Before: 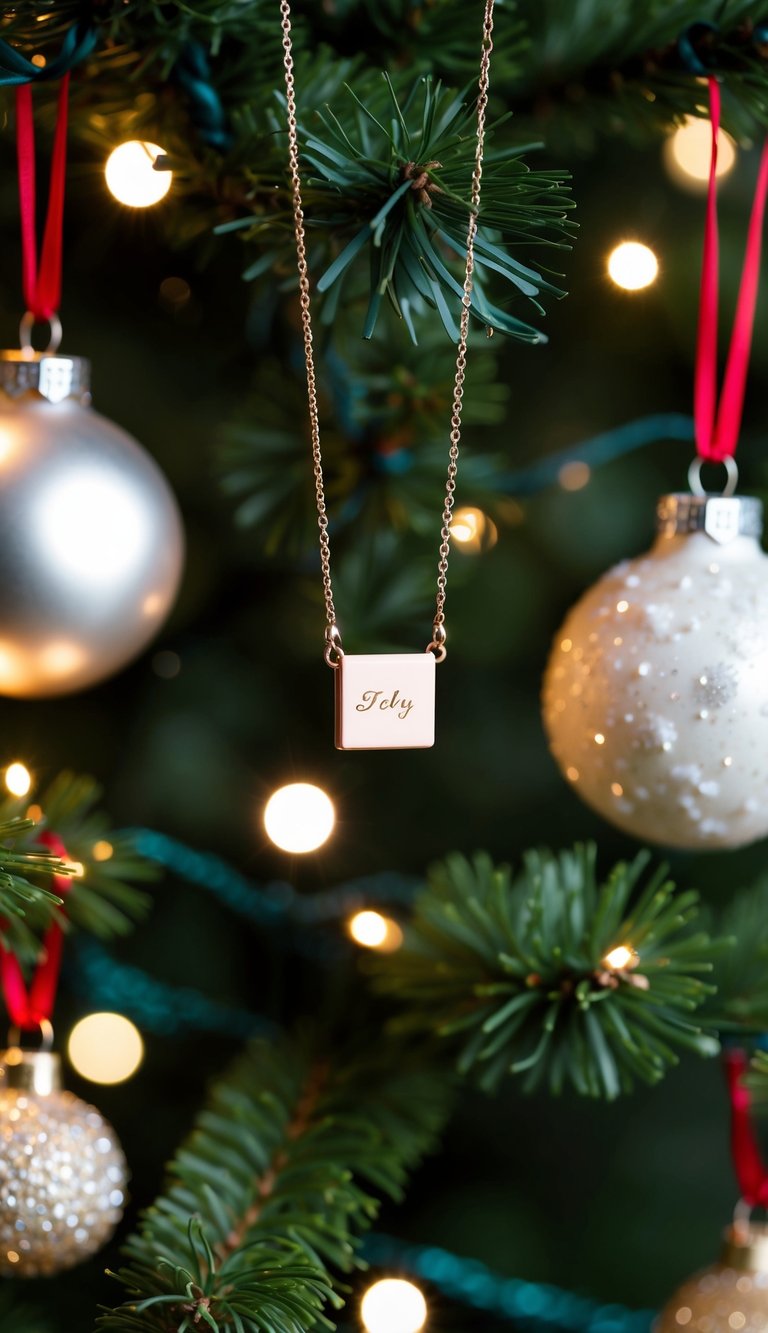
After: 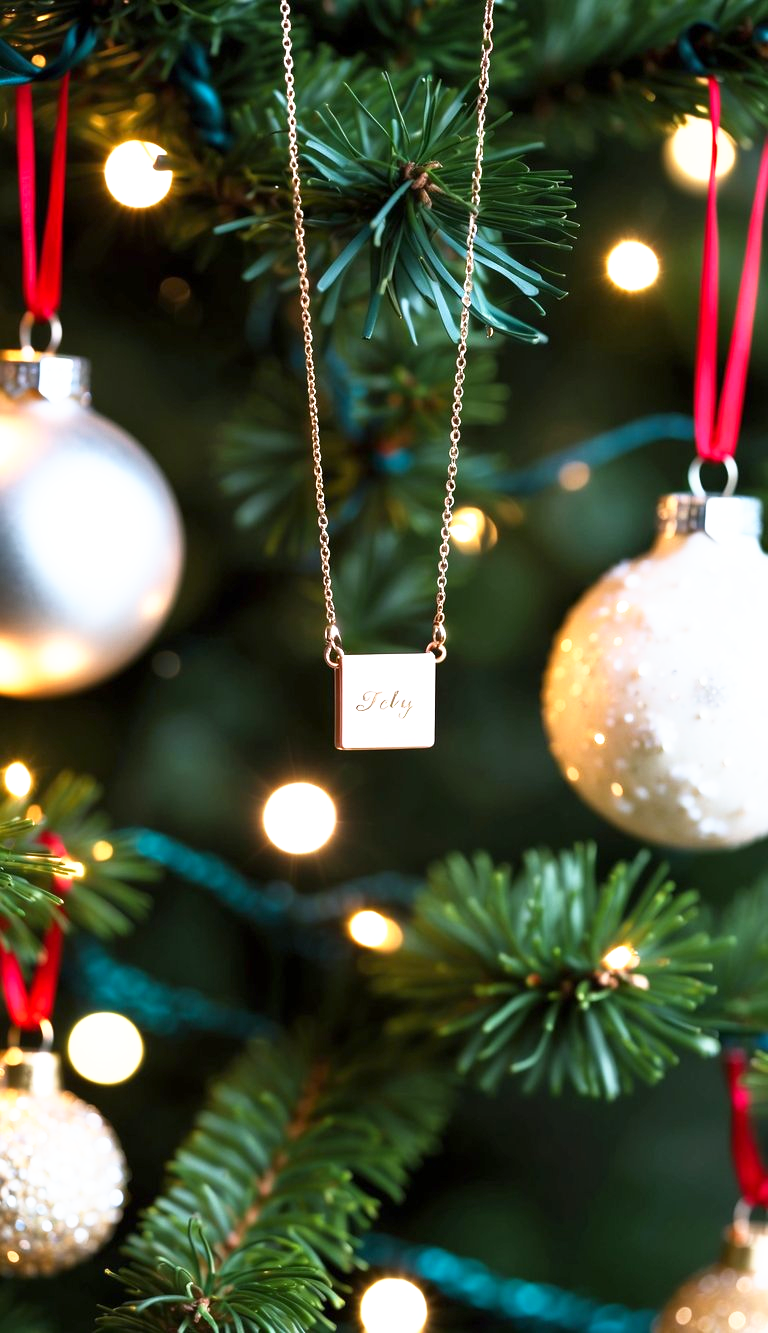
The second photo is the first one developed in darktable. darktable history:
white balance: red 0.976, blue 1.04
base curve: curves: ch0 [(0, 0) (0.495, 0.917) (1, 1)], preserve colors none
shadows and highlights: shadows 0, highlights 40
